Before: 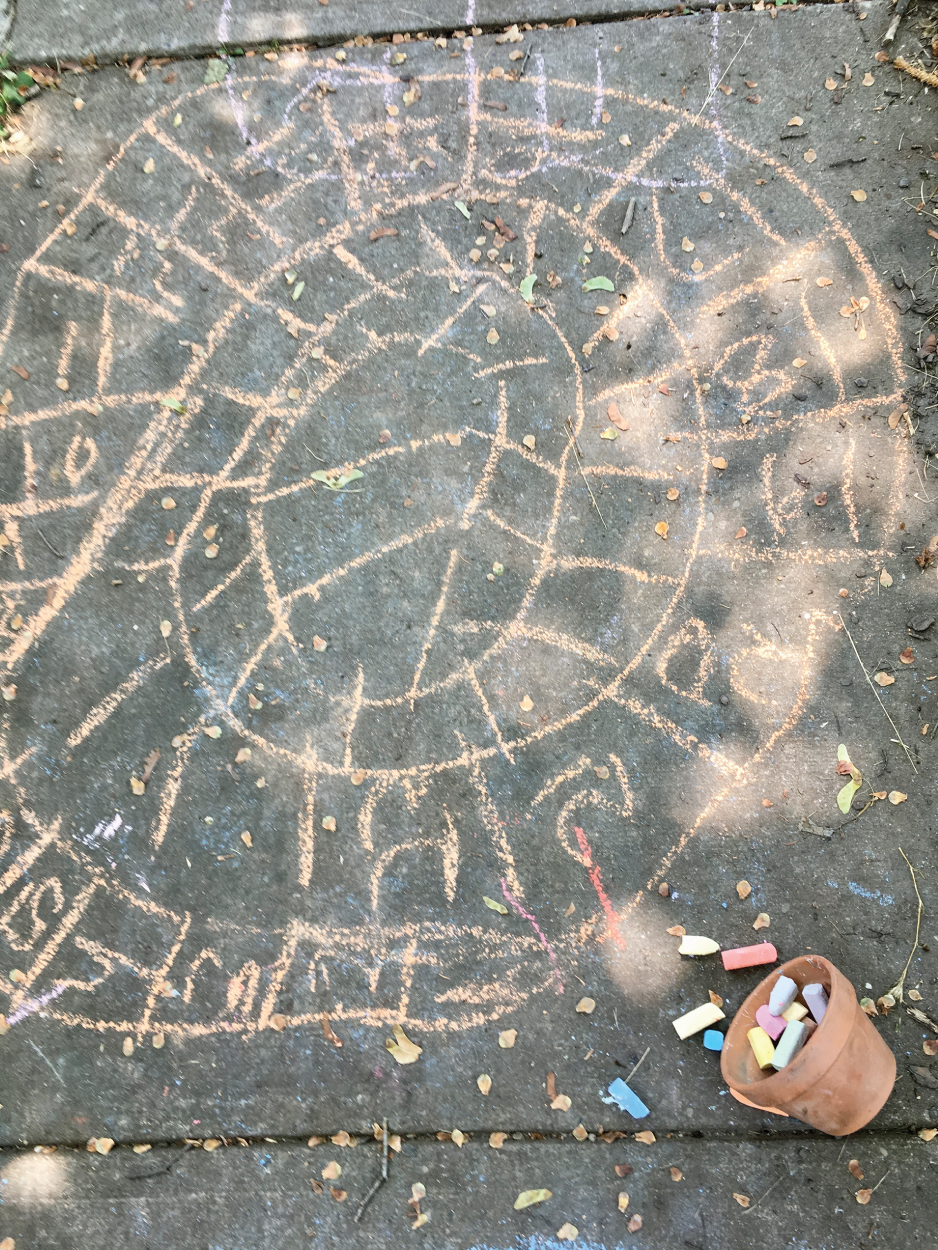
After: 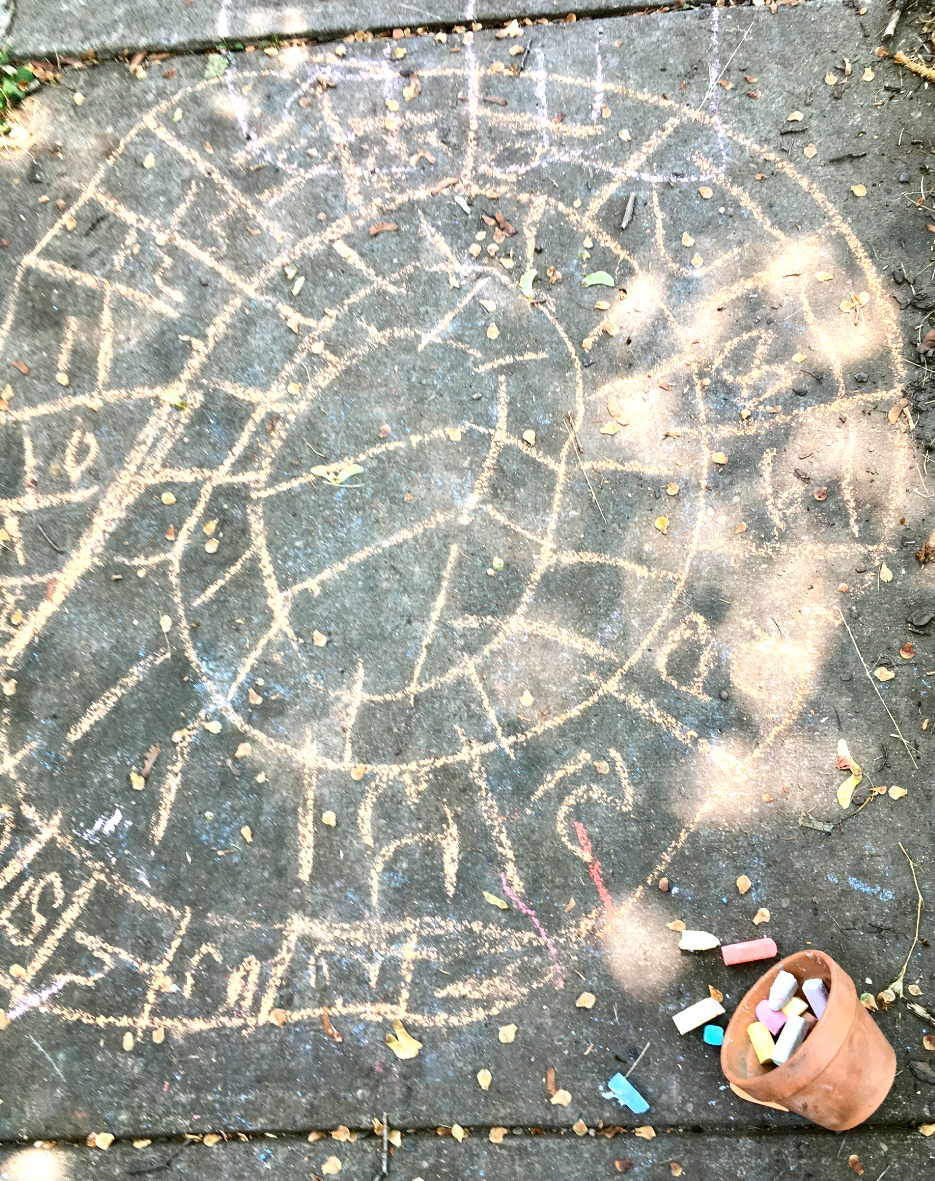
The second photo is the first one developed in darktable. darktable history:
exposure: exposure 0.564 EV, compensate highlight preservation false
contrast brightness saturation: contrast 0.12, brightness -0.12, saturation 0.2
crop: top 0.448%, right 0.264%, bottom 5.045%
